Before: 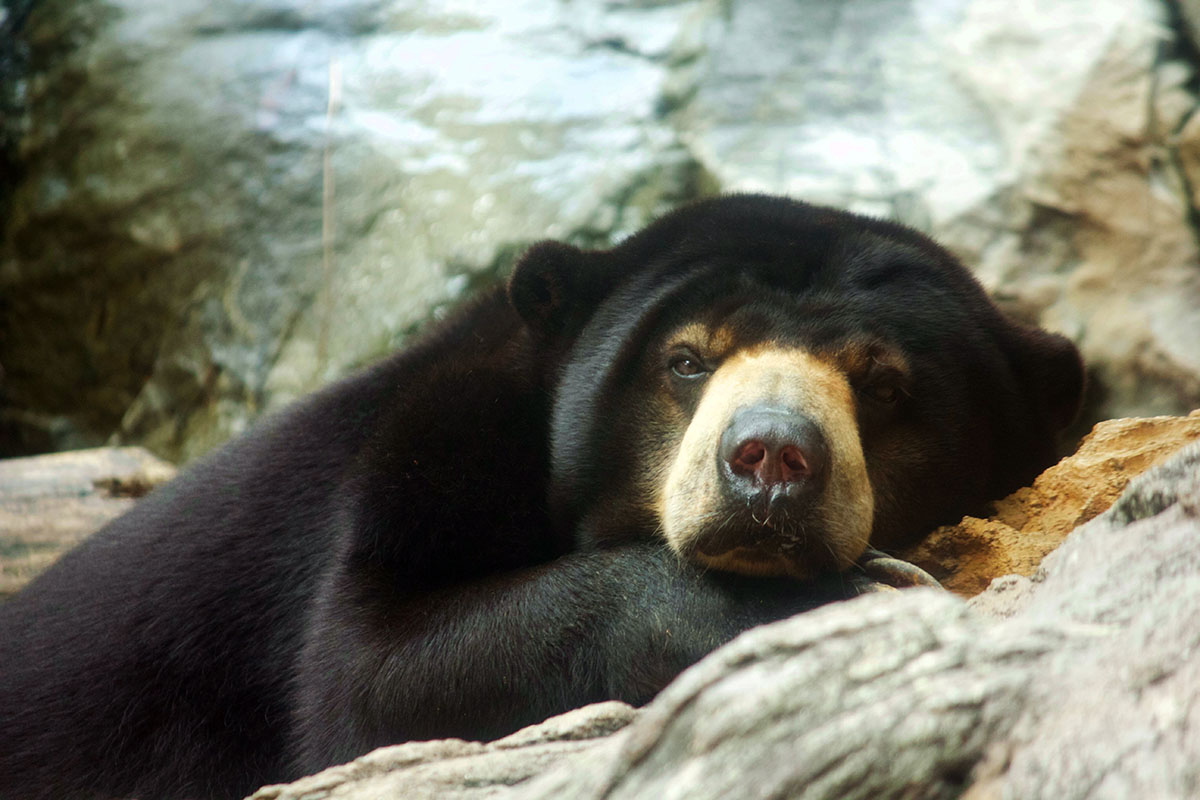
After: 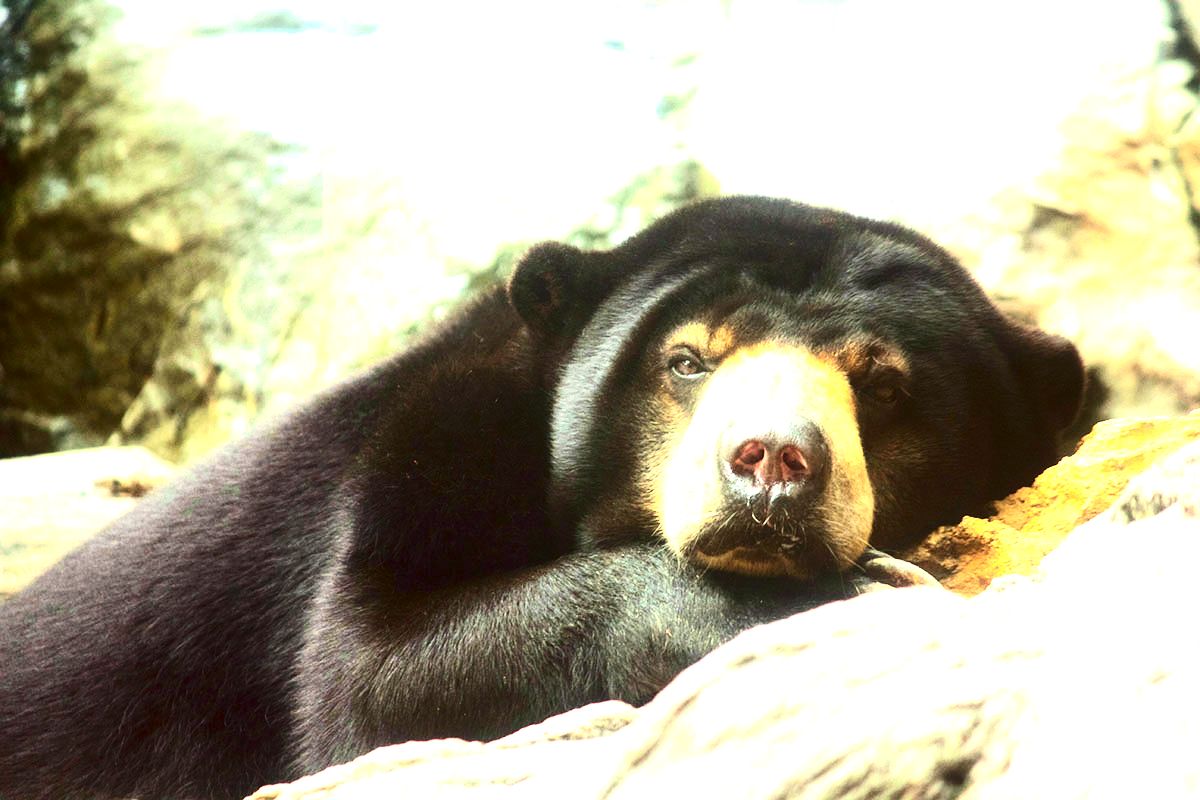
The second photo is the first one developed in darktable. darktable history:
exposure: black level correction 0, exposure 2.327 EV, compensate exposure bias true, compensate highlight preservation false
color balance: lift [1.005, 1.002, 0.998, 0.998], gamma [1, 1.021, 1.02, 0.979], gain [0.923, 1.066, 1.056, 0.934]
contrast brightness saturation: contrast 0.28
